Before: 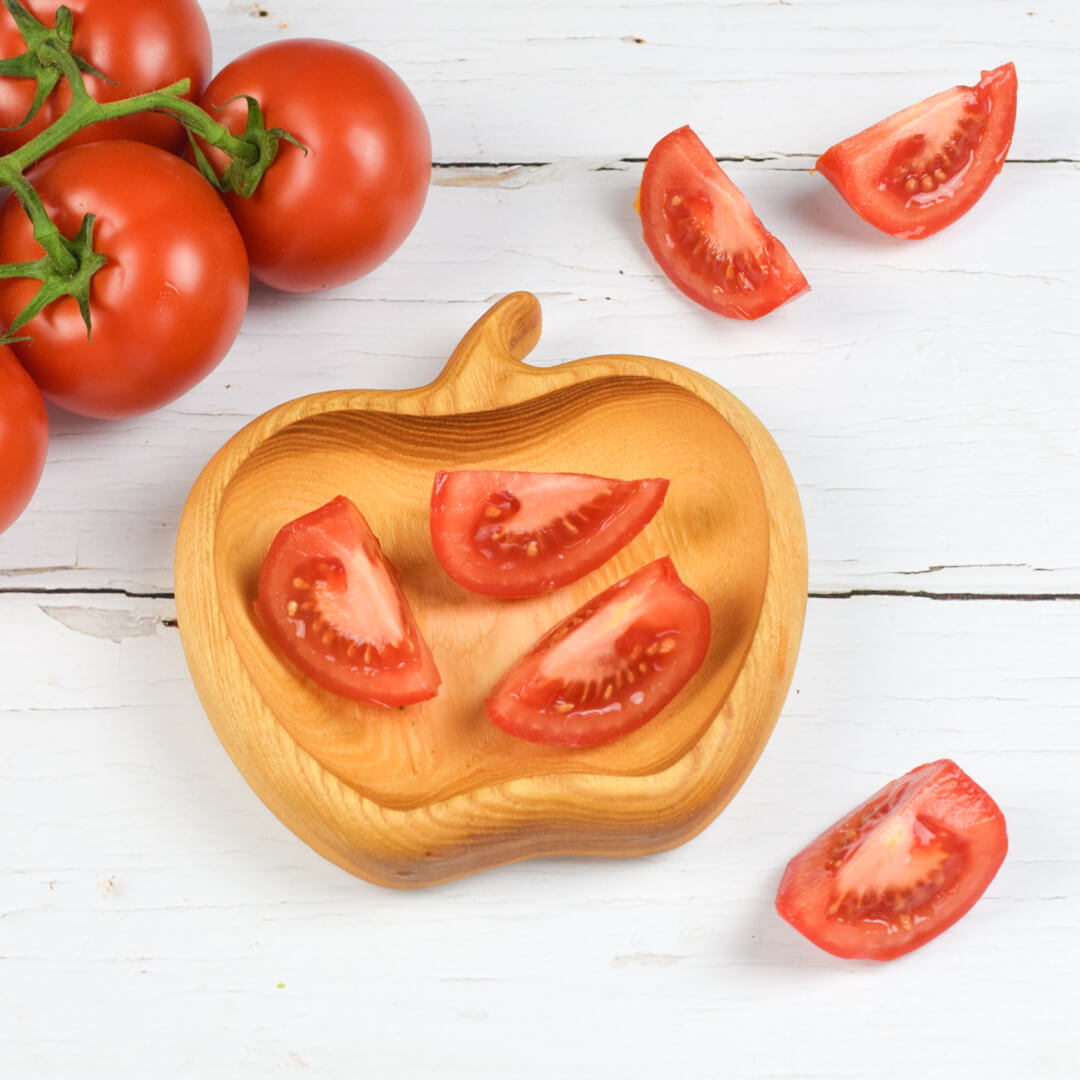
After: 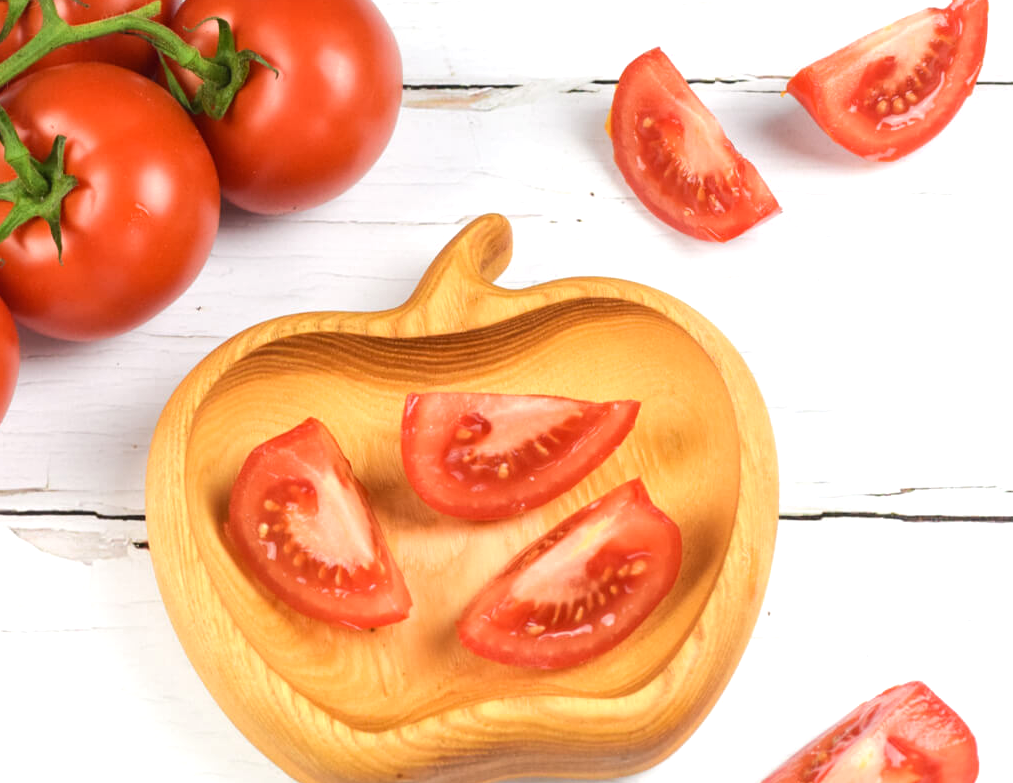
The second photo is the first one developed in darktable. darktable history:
crop: left 2.737%, top 7.287%, right 3.421%, bottom 20.179%
tone equalizer: -8 EV -0.417 EV, -7 EV -0.389 EV, -6 EV -0.333 EV, -5 EV -0.222 EV, -3 EV 0.222 EV, -2 EV 0.333 EV, -1 EV 0.389 EV, +0 EV 0.417 EV, edges refinement/feathering 500, mask exposure compensation -1.57 EV, preserve details no
